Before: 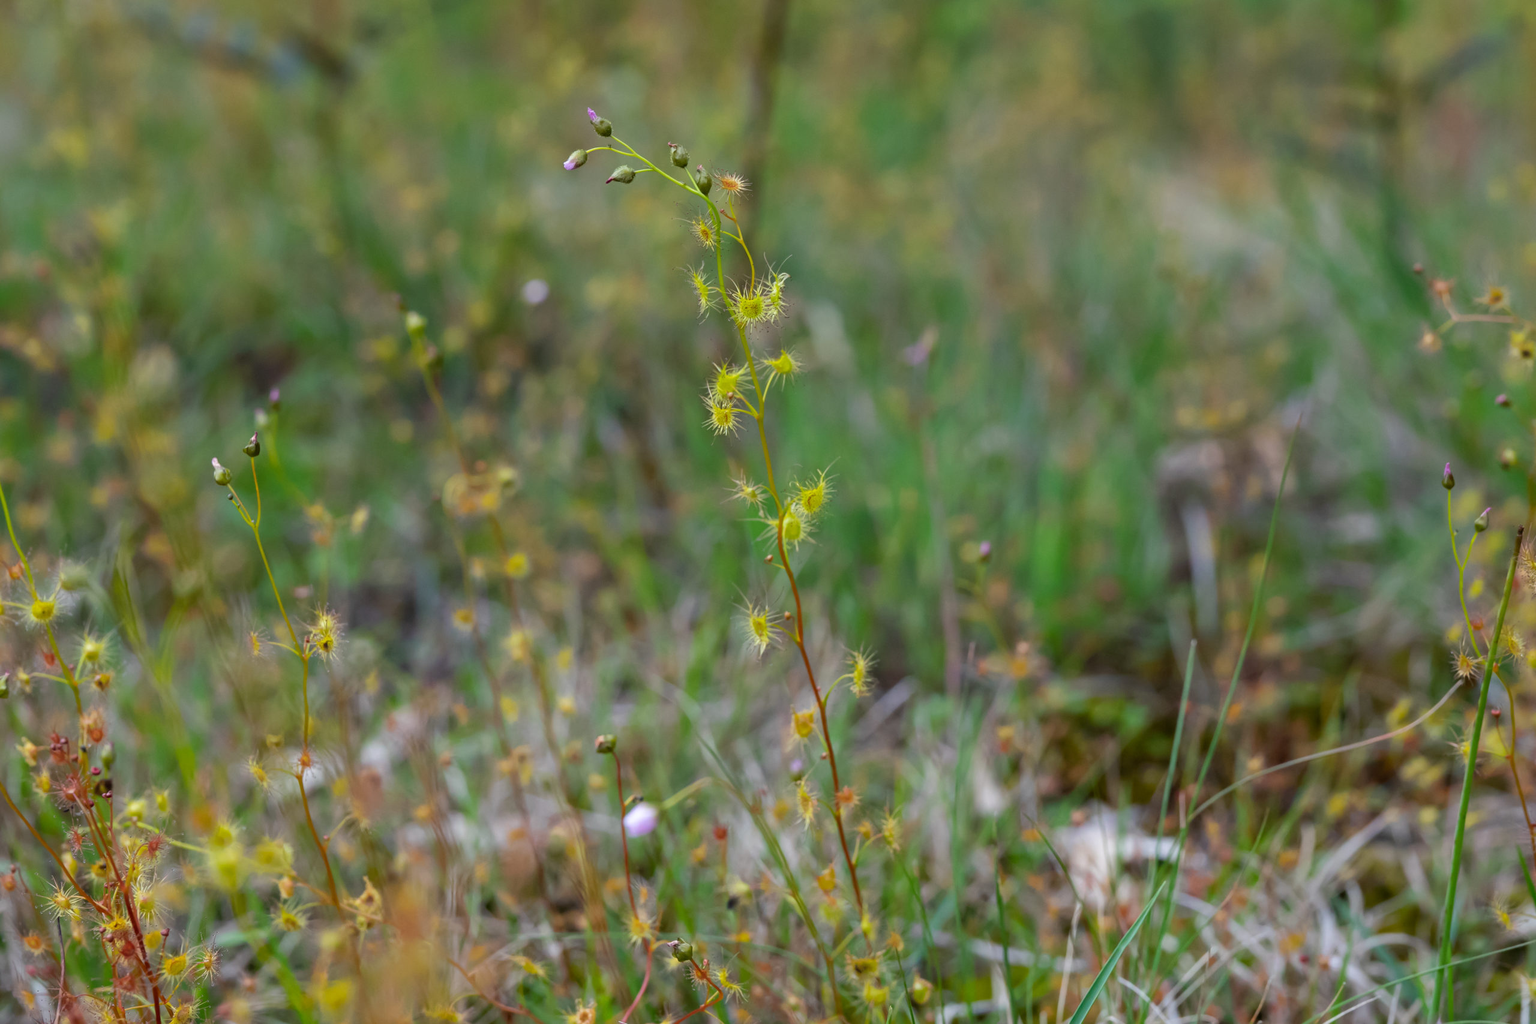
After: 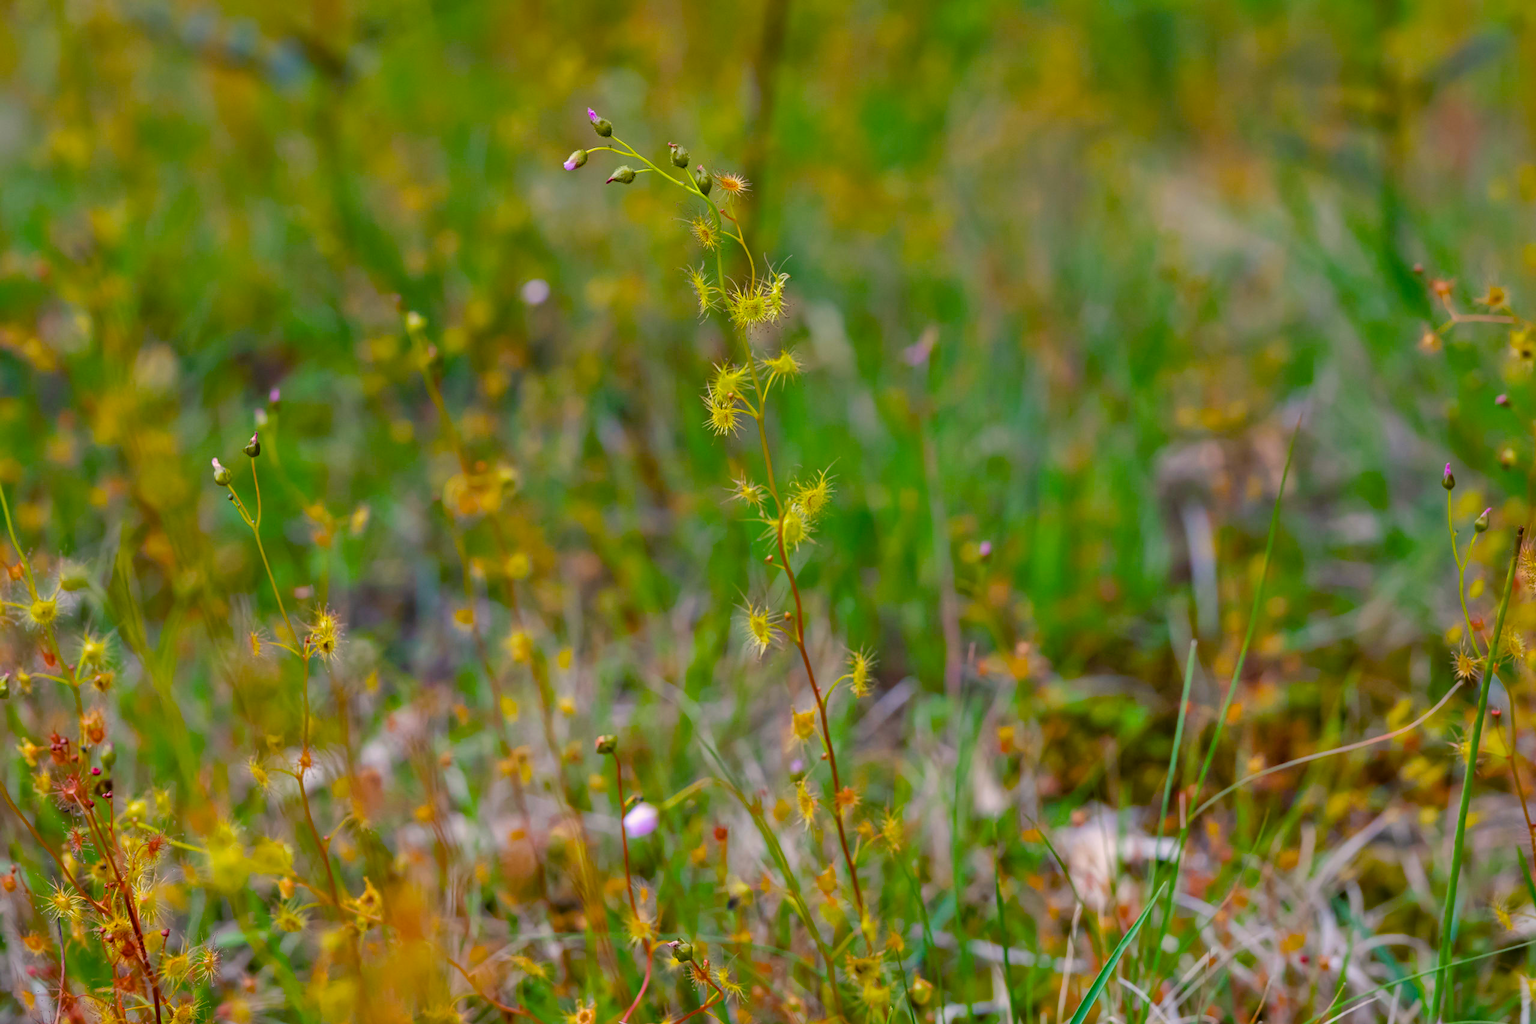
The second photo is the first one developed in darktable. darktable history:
shadows and highlights: shadows 75.1, highlights -61.01, soften with gaussian
color balance rgb: highlights gain › chroma 2.984%, highlights gain › hue 54.59°, linear chroma grading › global chroma 25.397%, perceptual saturation grading › global saturation 34.532%, perceptual saturation grading › highlights -29.797%, perceptual saturation grading › shadows 34.574%, global vibrance 9.998%
